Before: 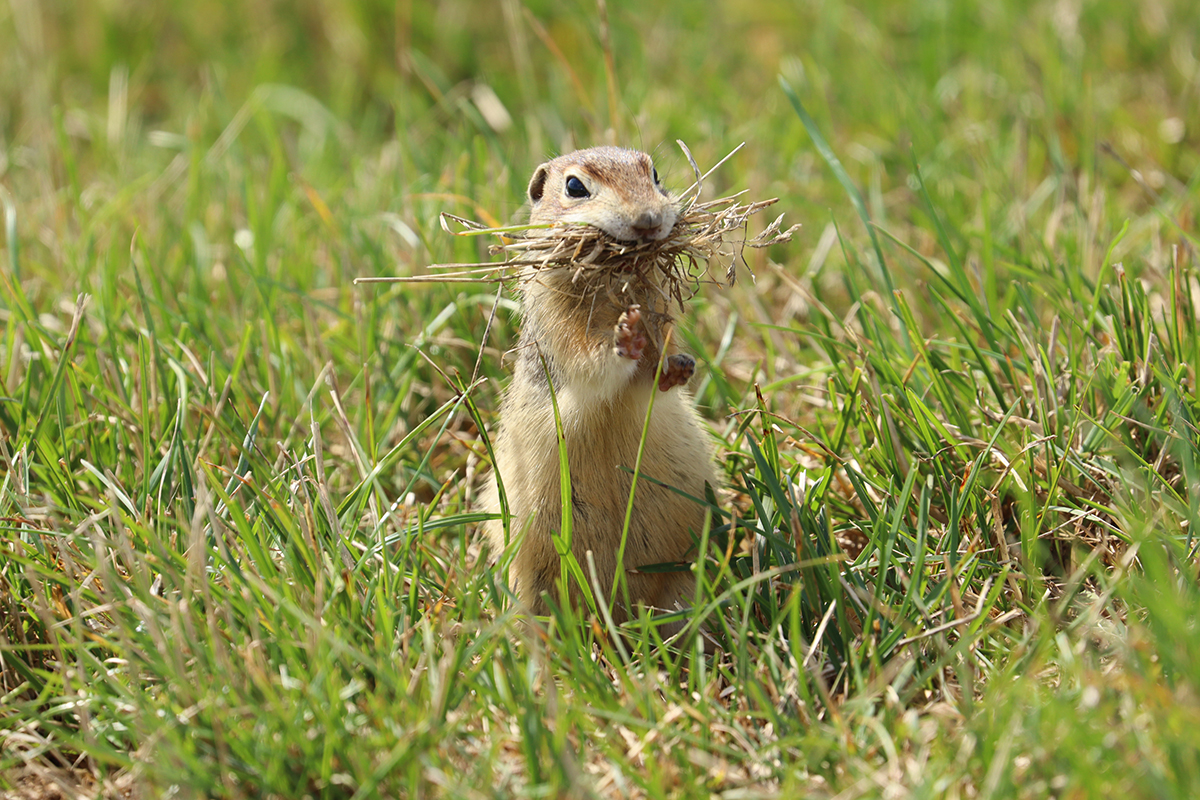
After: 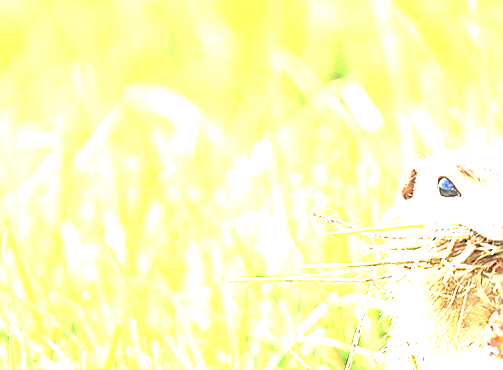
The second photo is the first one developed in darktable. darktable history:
crop and rotate: left 10.817%, top 0.062%, right 47.194%, bottom 53.626%
grain: coarseness 0.09 ISO
white balance: red 1, blue 1
levels: black 3.83%, white 90.64%, levels [0.044, 0.416, 0.908]
sharpen: on, module defaults
exposure: exposure 3 EV, compensate highlight preservation false
local contrast: on, module defaults
color balance: lift [1.004, 1.002, 1.002, 0.998], gamma [1, 1.007, 1.002, 0.993], gain [1, 0.977, 1.013, 1.023], contrast -3.64%
